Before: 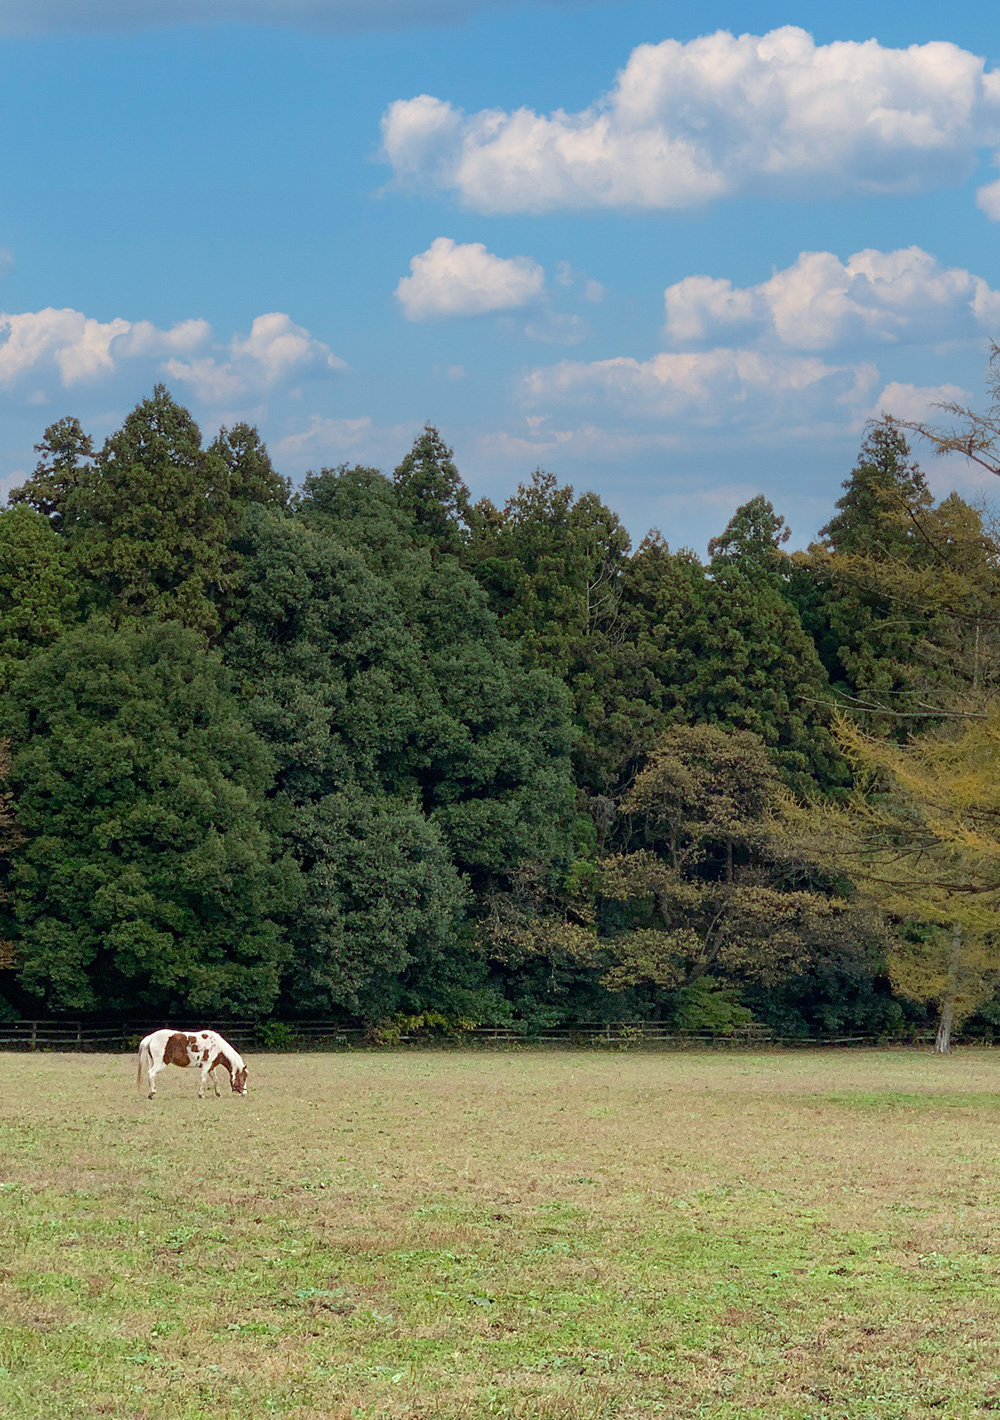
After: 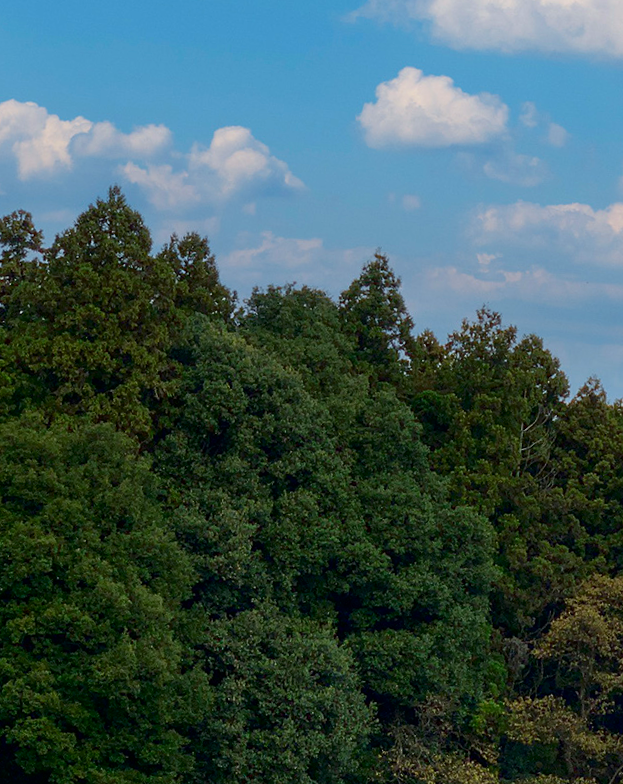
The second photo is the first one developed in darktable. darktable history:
contrast brightness saturation: contrast 0.116, brightness -0.119, saturation 0.204
crop and rotate: angle -5.46°, left 2.202%, top 6.813%, right 27.297%, bottom 30.697%
